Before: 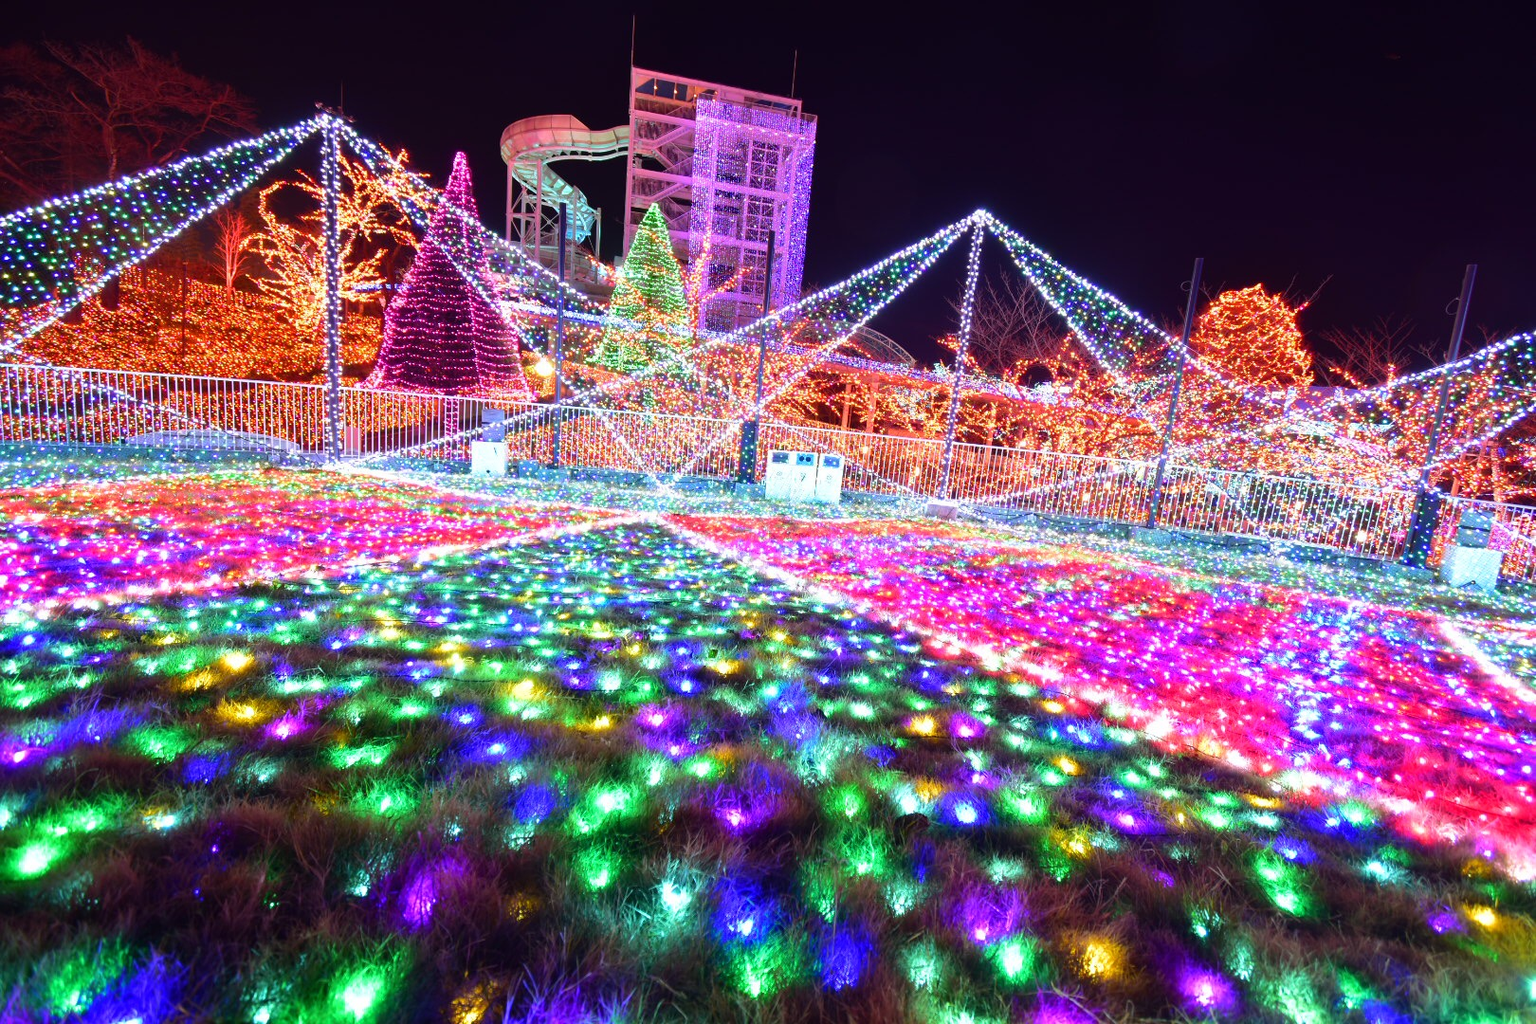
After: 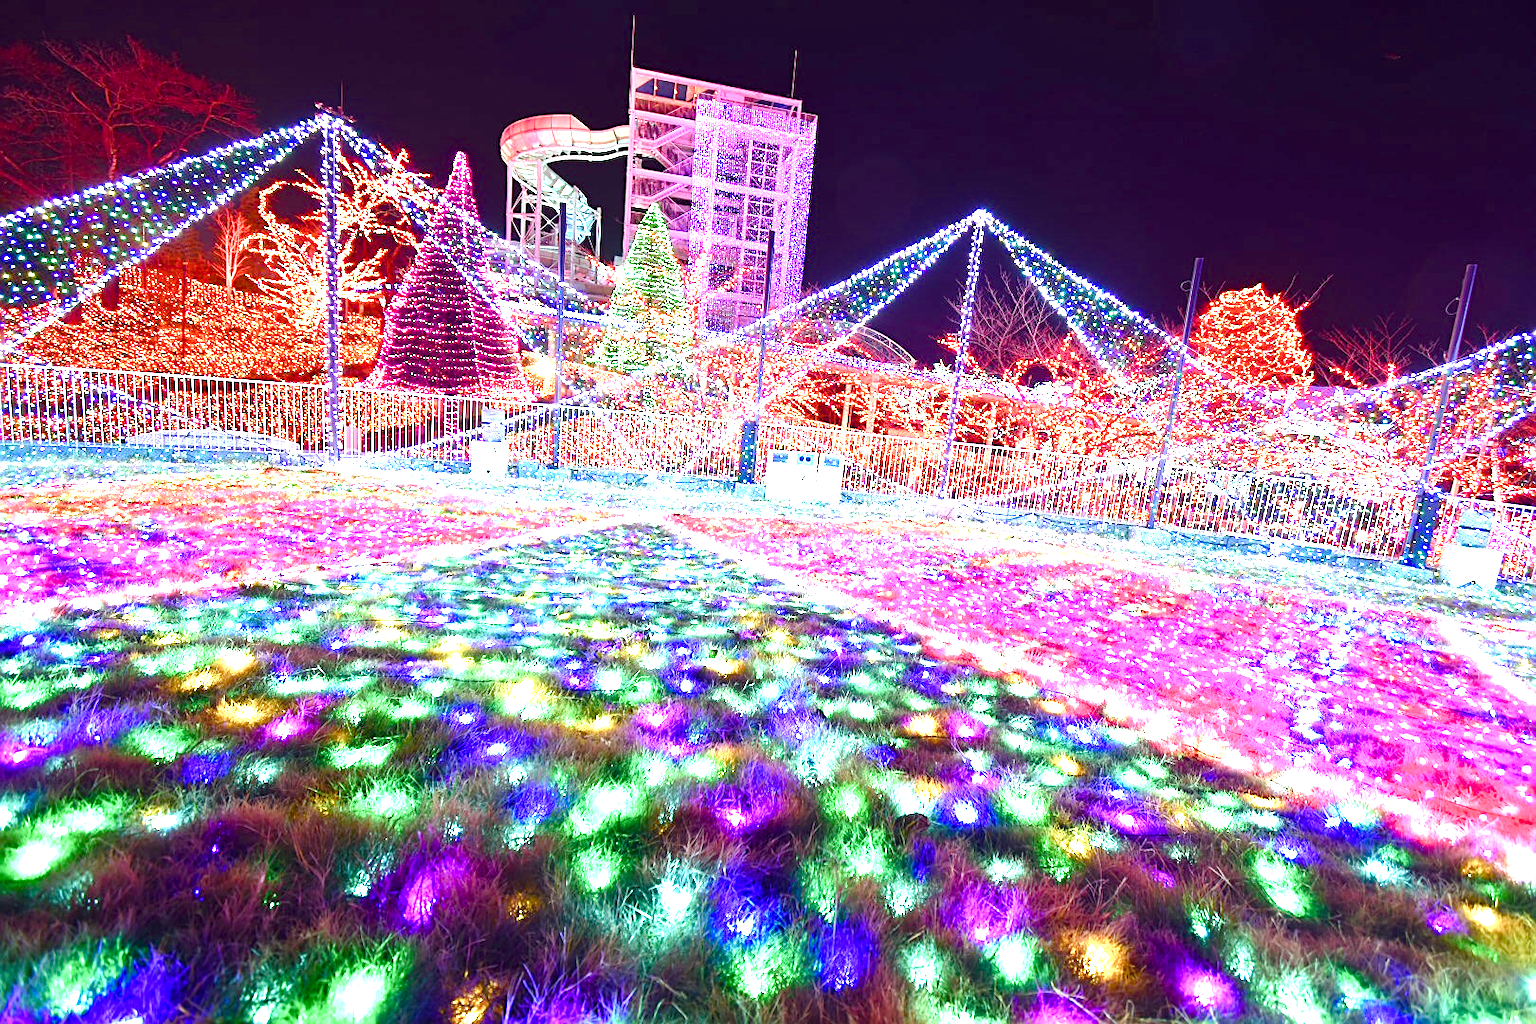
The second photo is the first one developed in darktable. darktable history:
color balance rgb: perceptual saturation grading › global saturation 20%, perceptual saturation grading › highlights -50%, perceptual saturation grading › shadows 30%, perceptual brilliance grading › global brilliance 10%, perceptual brilliance grading › shadows 15%
sharpen: on, module defaults
contrast brightness saturation: saturation -0.05
exposure: black level correction 0, exposure 1.75 EV, compensate exposure bias true, compensate highlight preservation false
